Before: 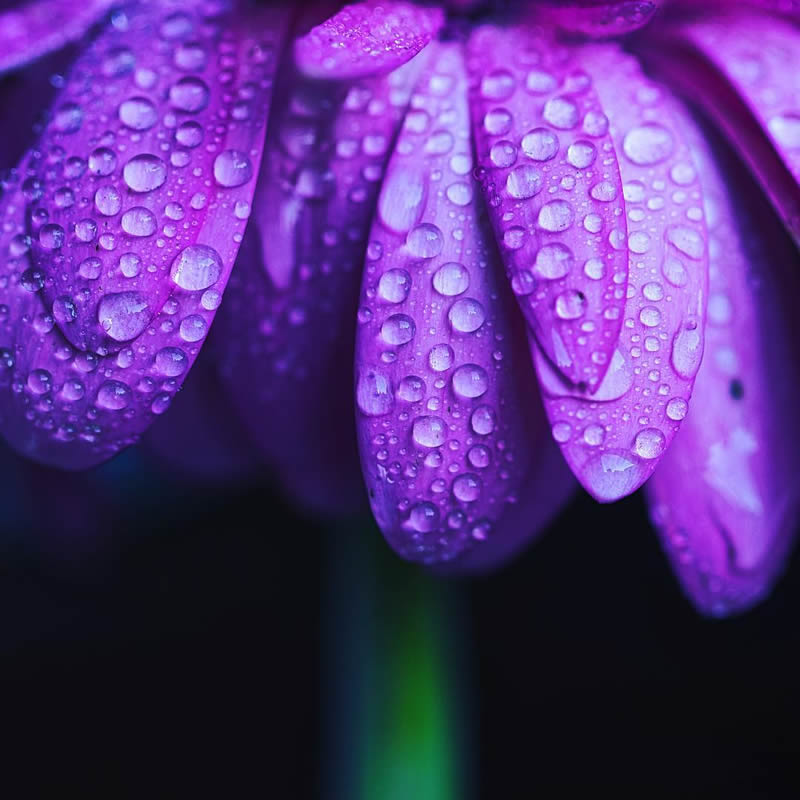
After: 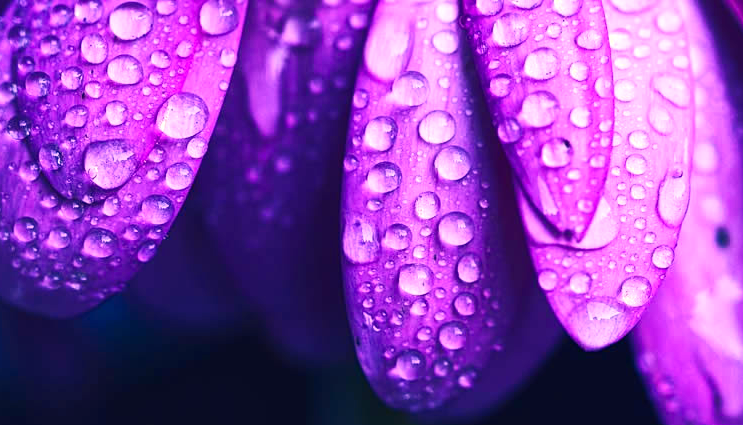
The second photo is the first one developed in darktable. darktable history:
color correction: highlights a* 20.26, highlights b* 27.68, shadows a* 3.3, shadows b* -16.54, saturation 0.732
exposure: exposure 0.602 EV, compensate exposure bias true, compensate highlight preservation false
crop: left 1.836%, top 19.035%, right 5.186%, bottom 27.809%
contrast brightness saturation: contrast 0.184, saturation 0.3
